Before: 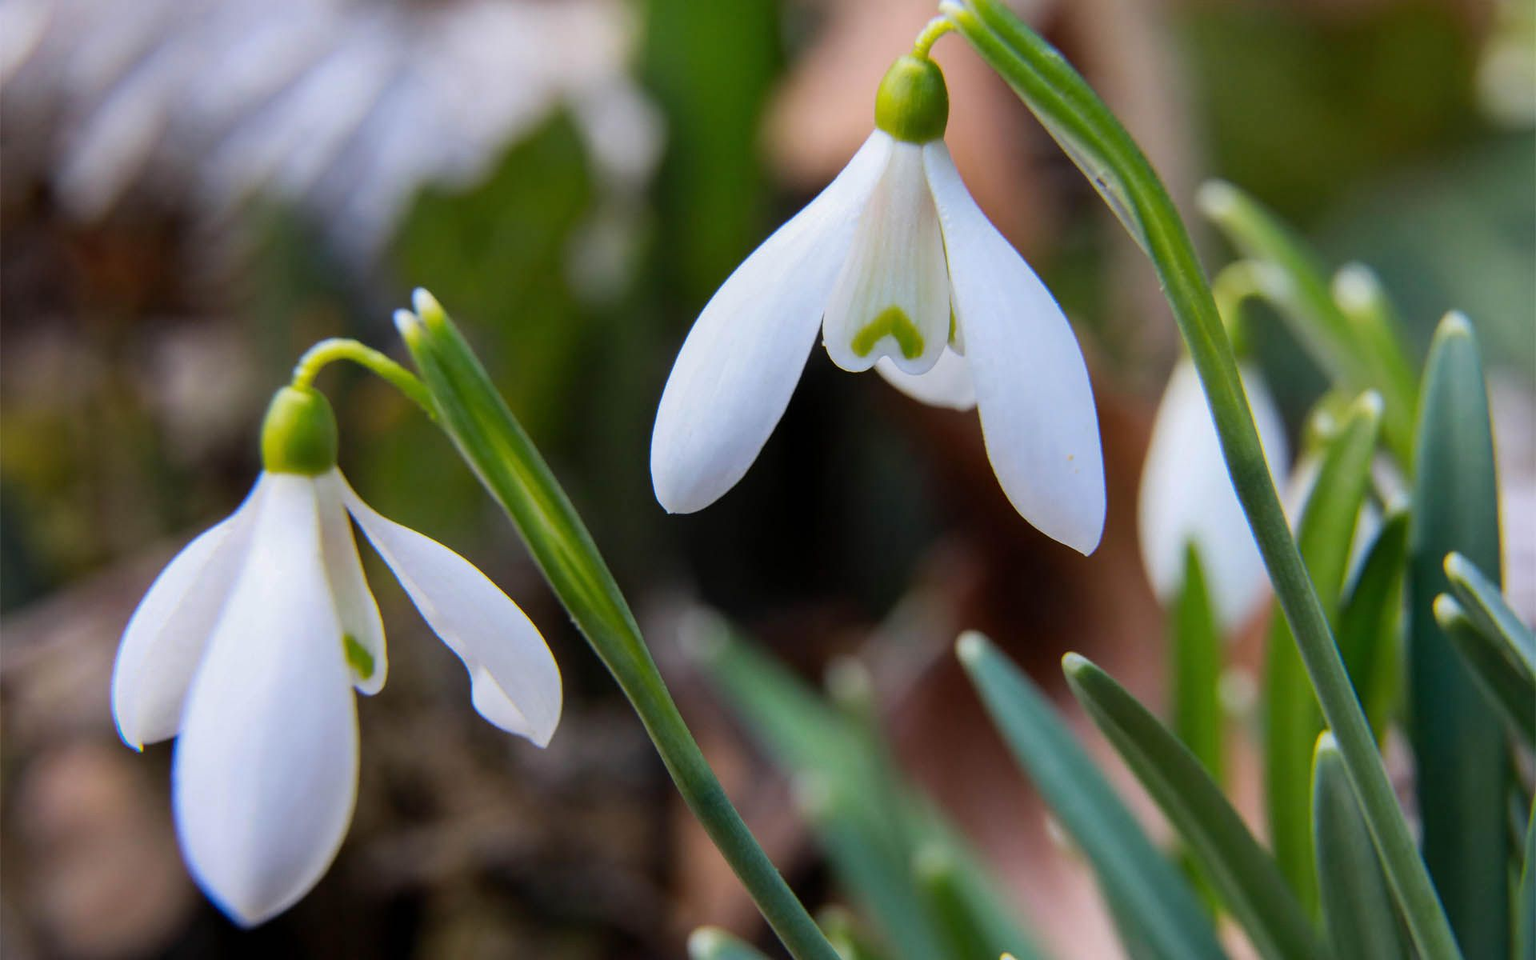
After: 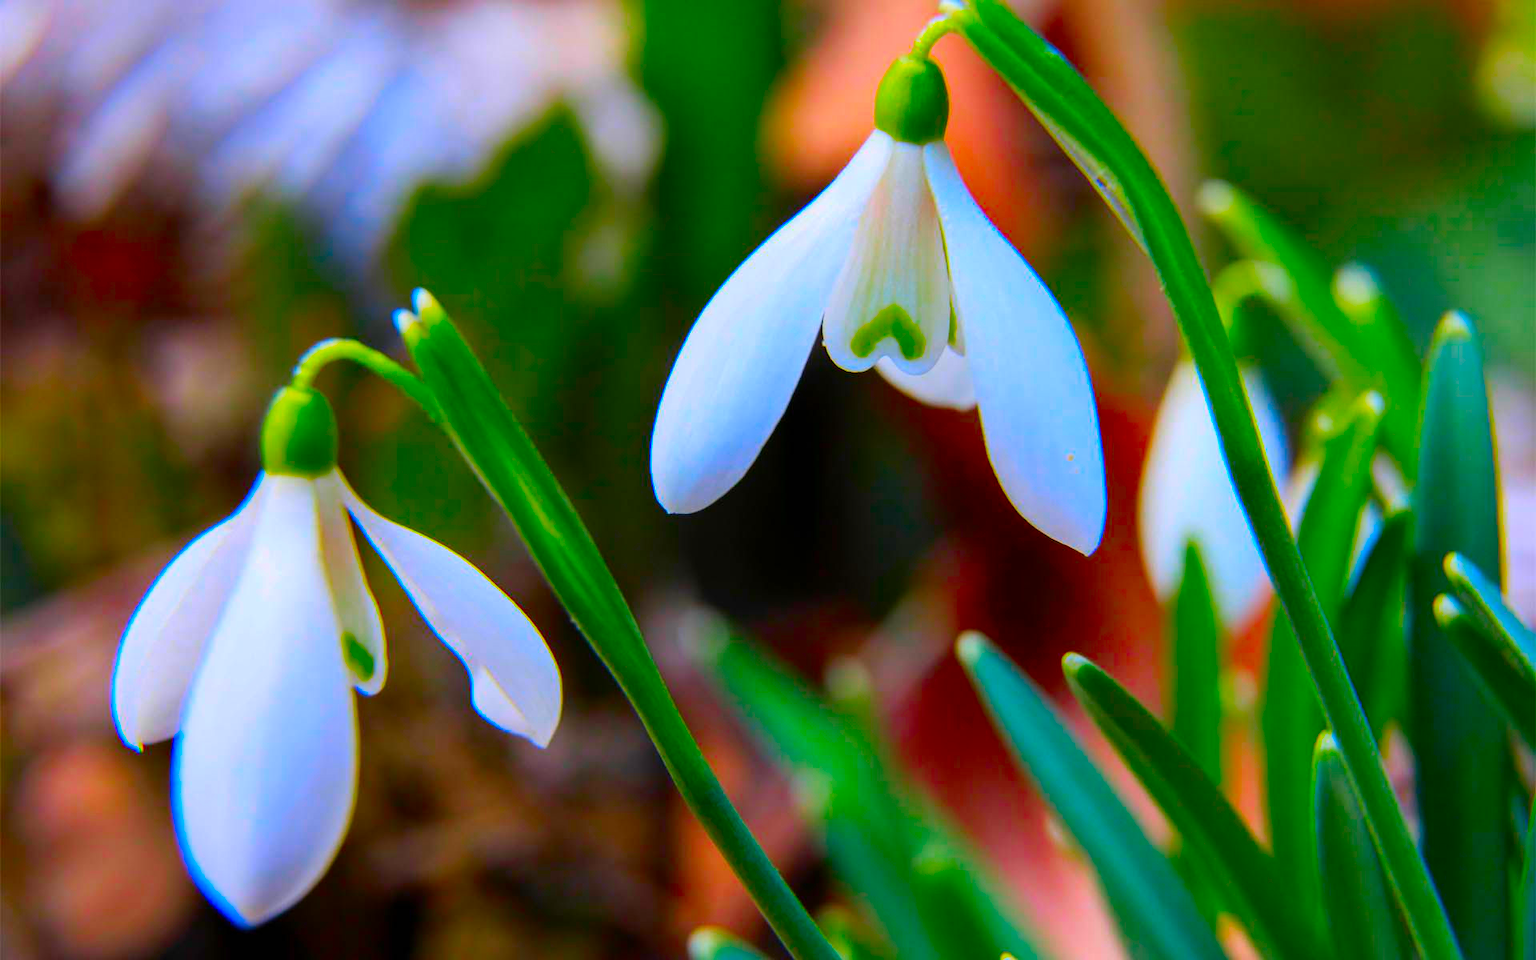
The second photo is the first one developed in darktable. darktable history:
color correction: highlights b* 0.037, saturation 2.99
